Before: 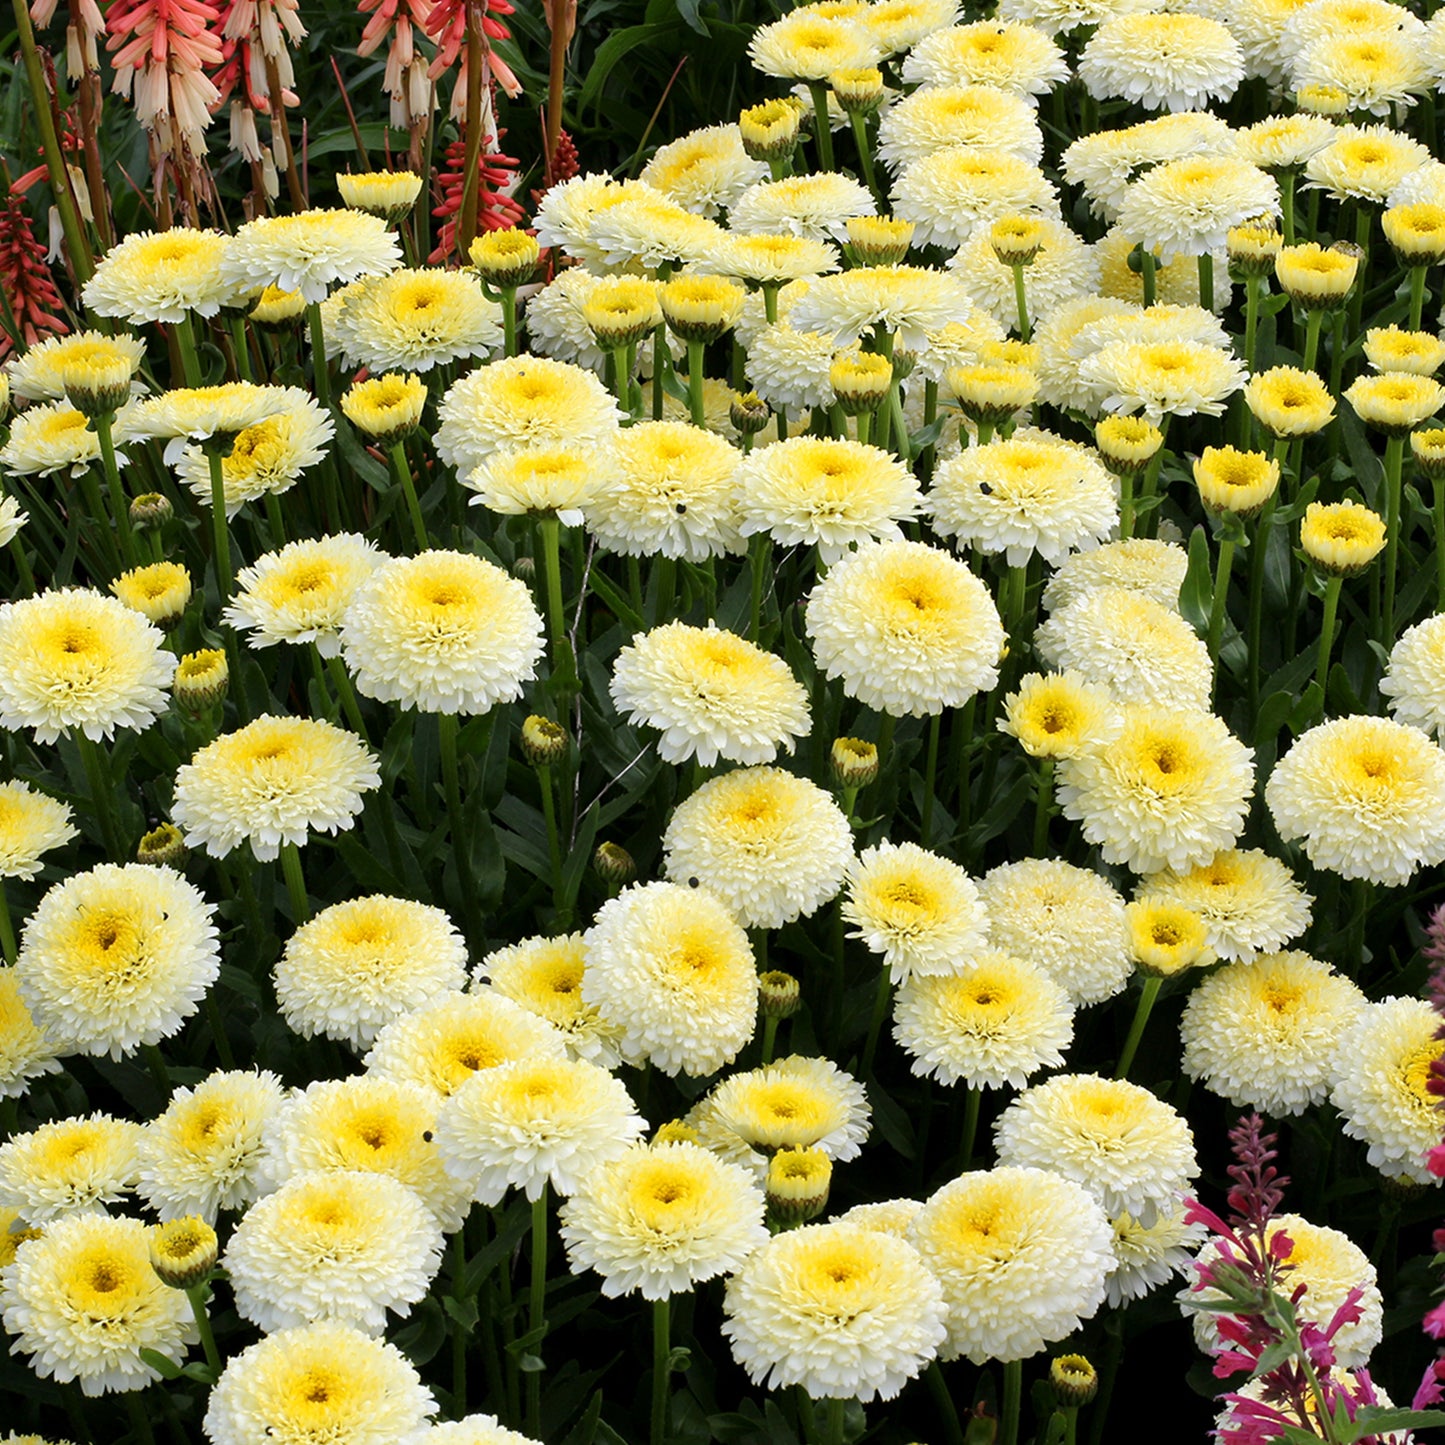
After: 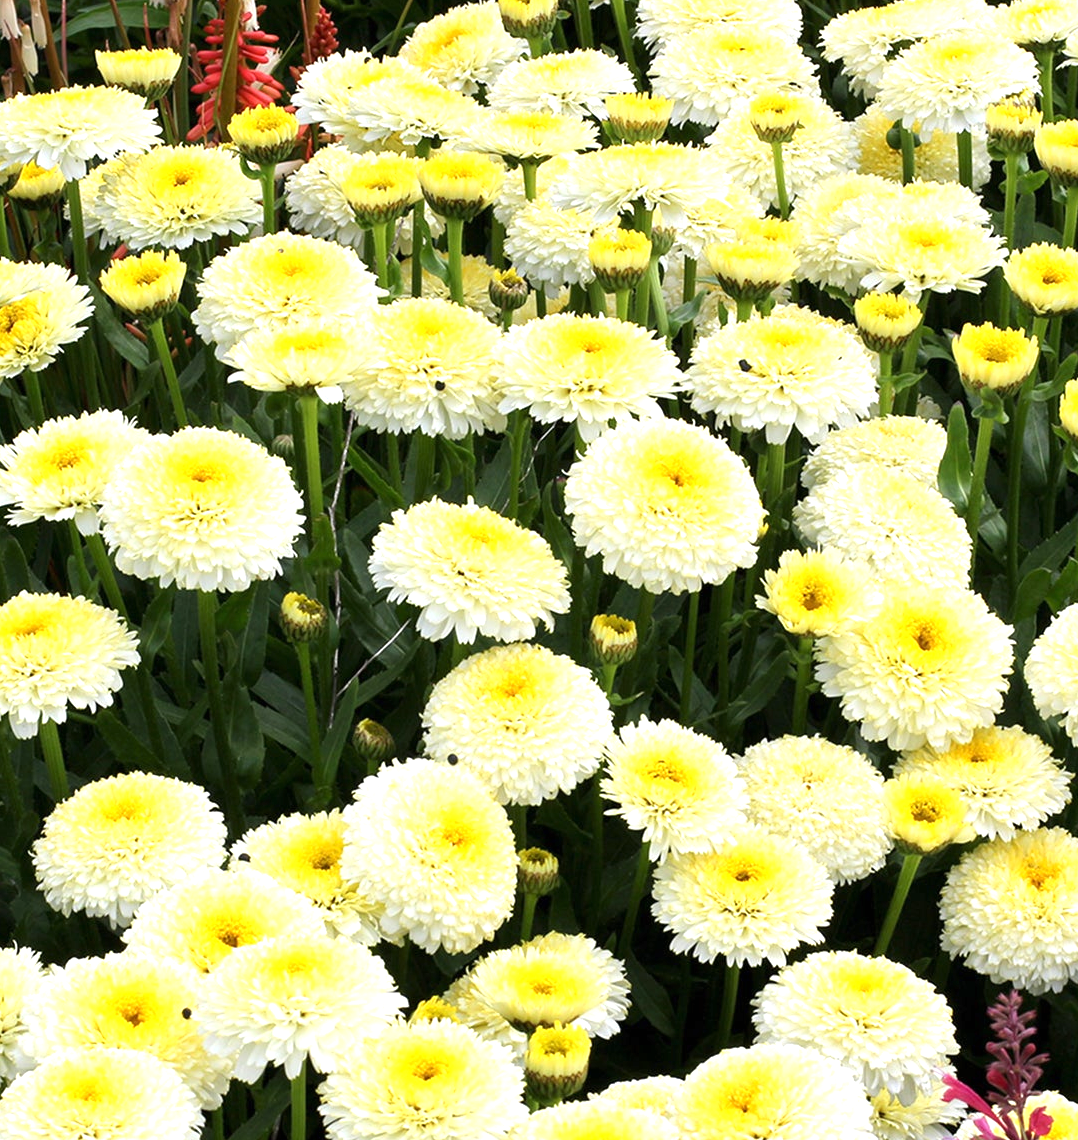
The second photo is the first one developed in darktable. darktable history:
exposure: black level correction 0, exposure 0.691 EV, compensate exposure bias true, compensate highlight preservation false
crop: left 16.742%, top 8.573%, right 8.63%, bottom 12.486%
